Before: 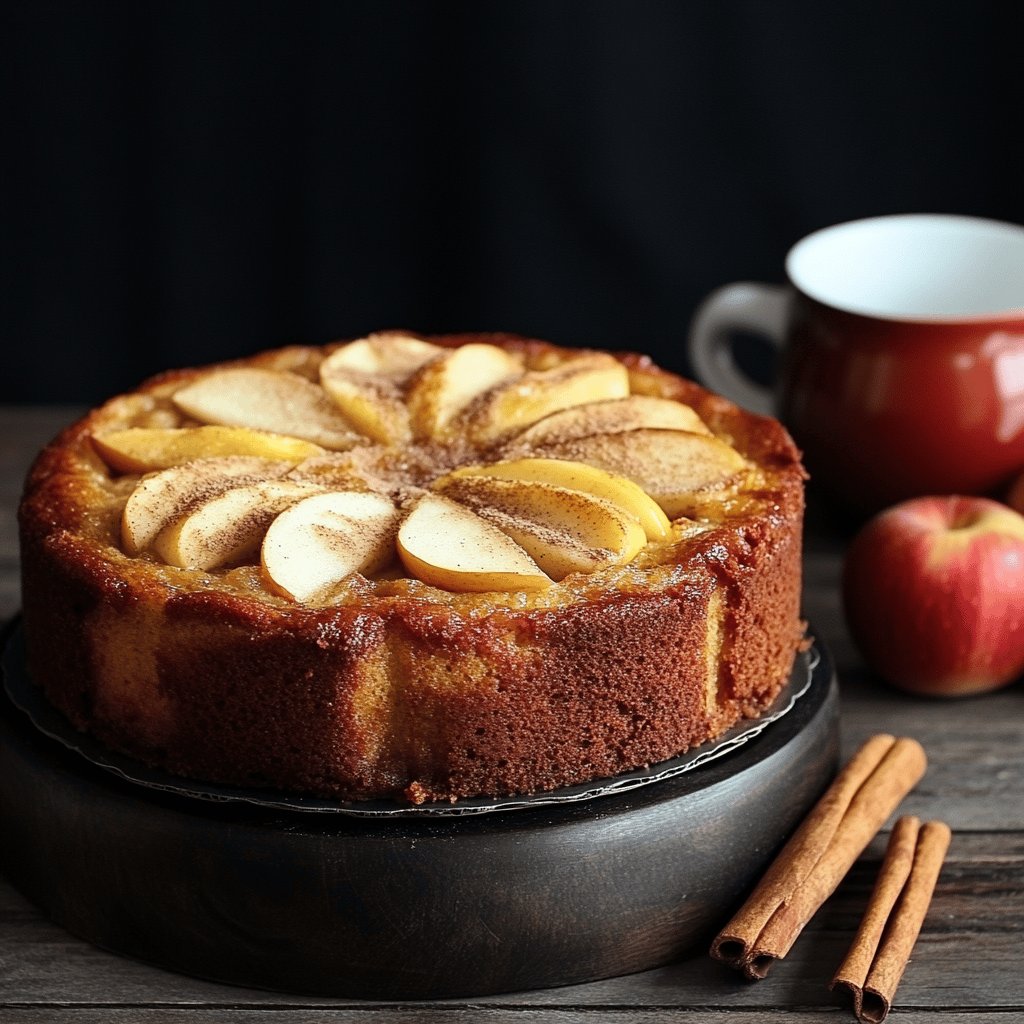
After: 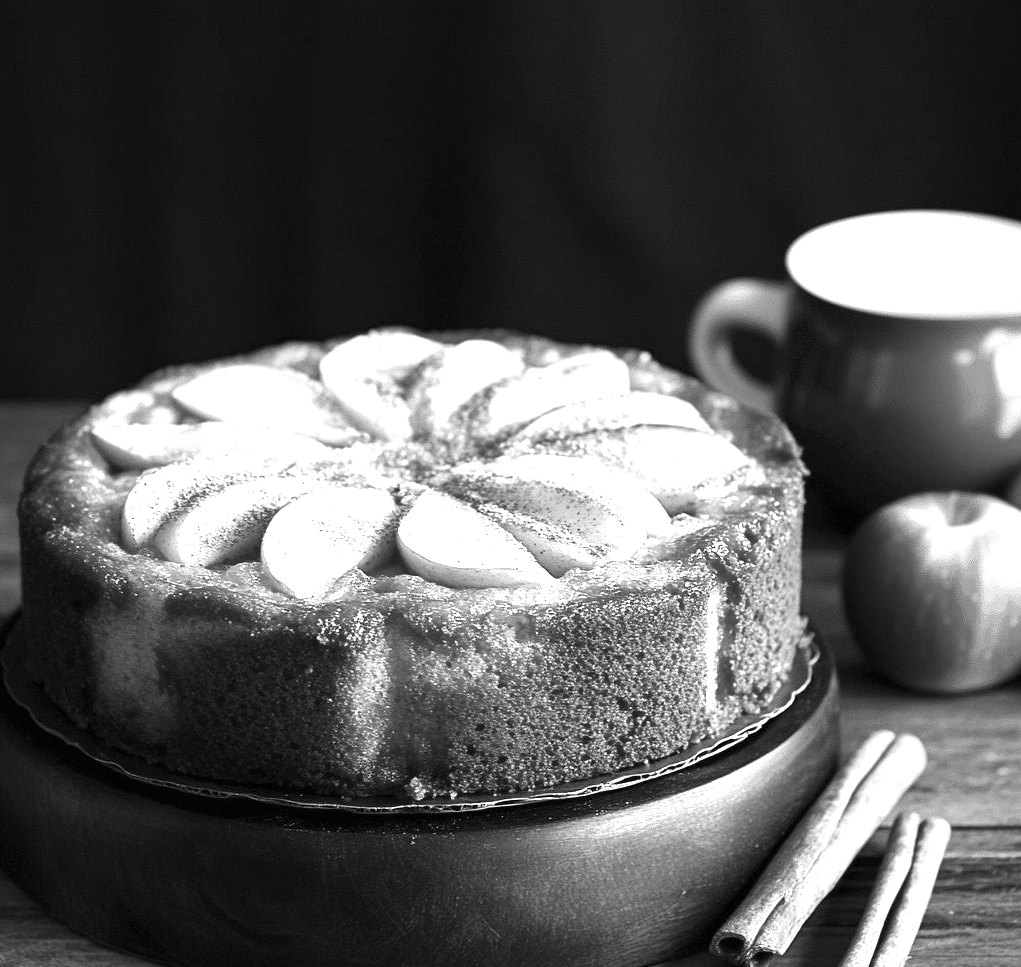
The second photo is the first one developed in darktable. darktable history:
monochrome: a 73.58, b 64.21
crop: top 0.448%, right 0.264%, bottom 5.045%
exposure: black level correction 0, exposure 1.35 EV, compensate exposure bias true, compensate highlight preservation false
